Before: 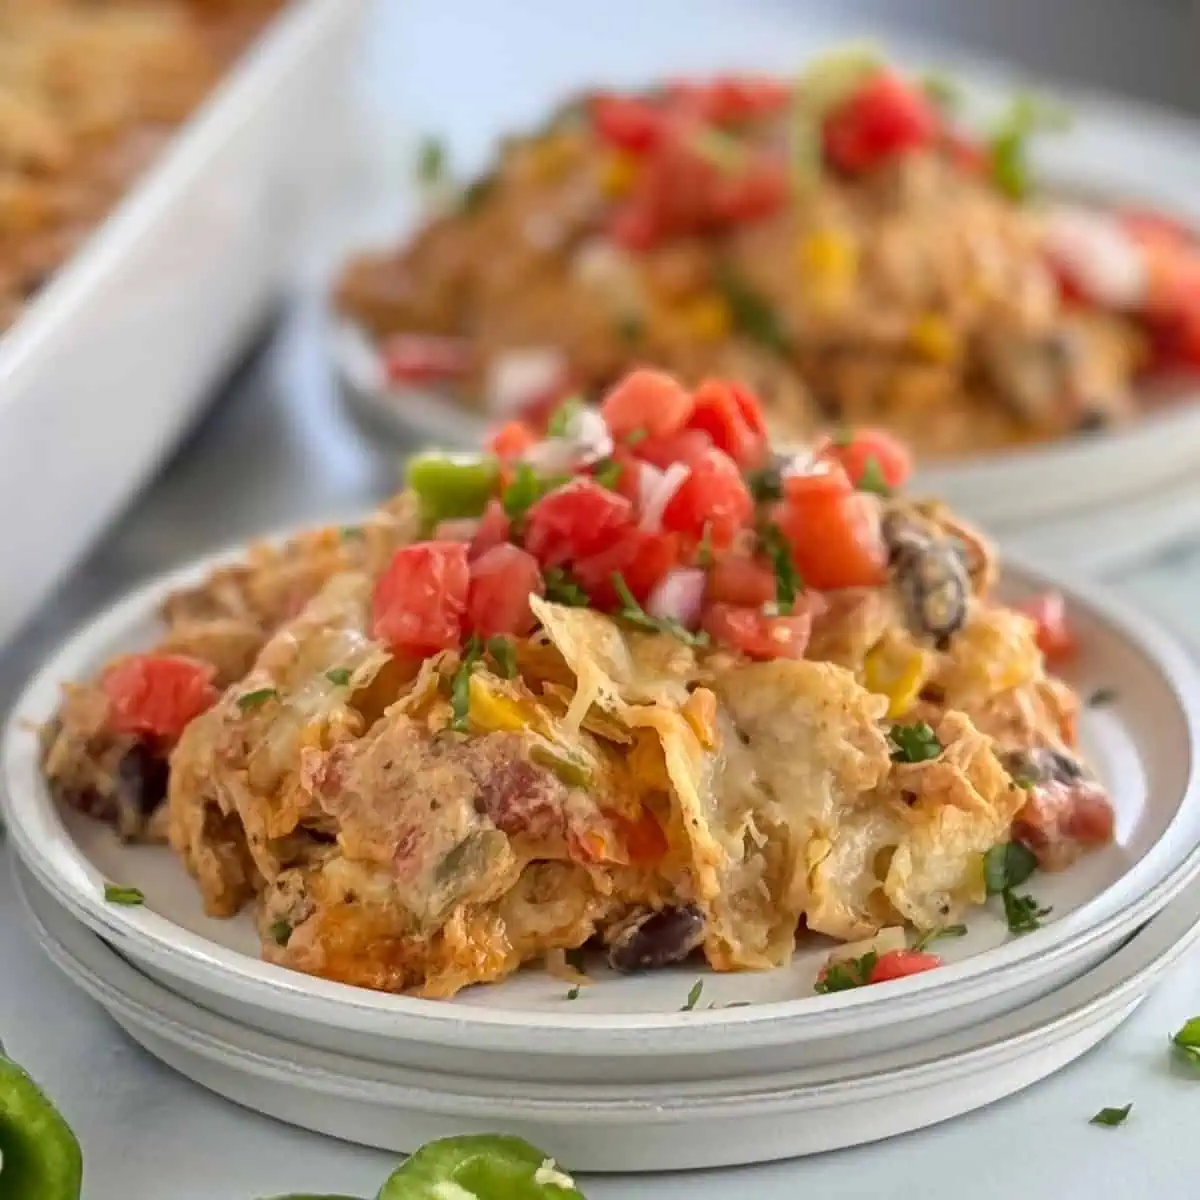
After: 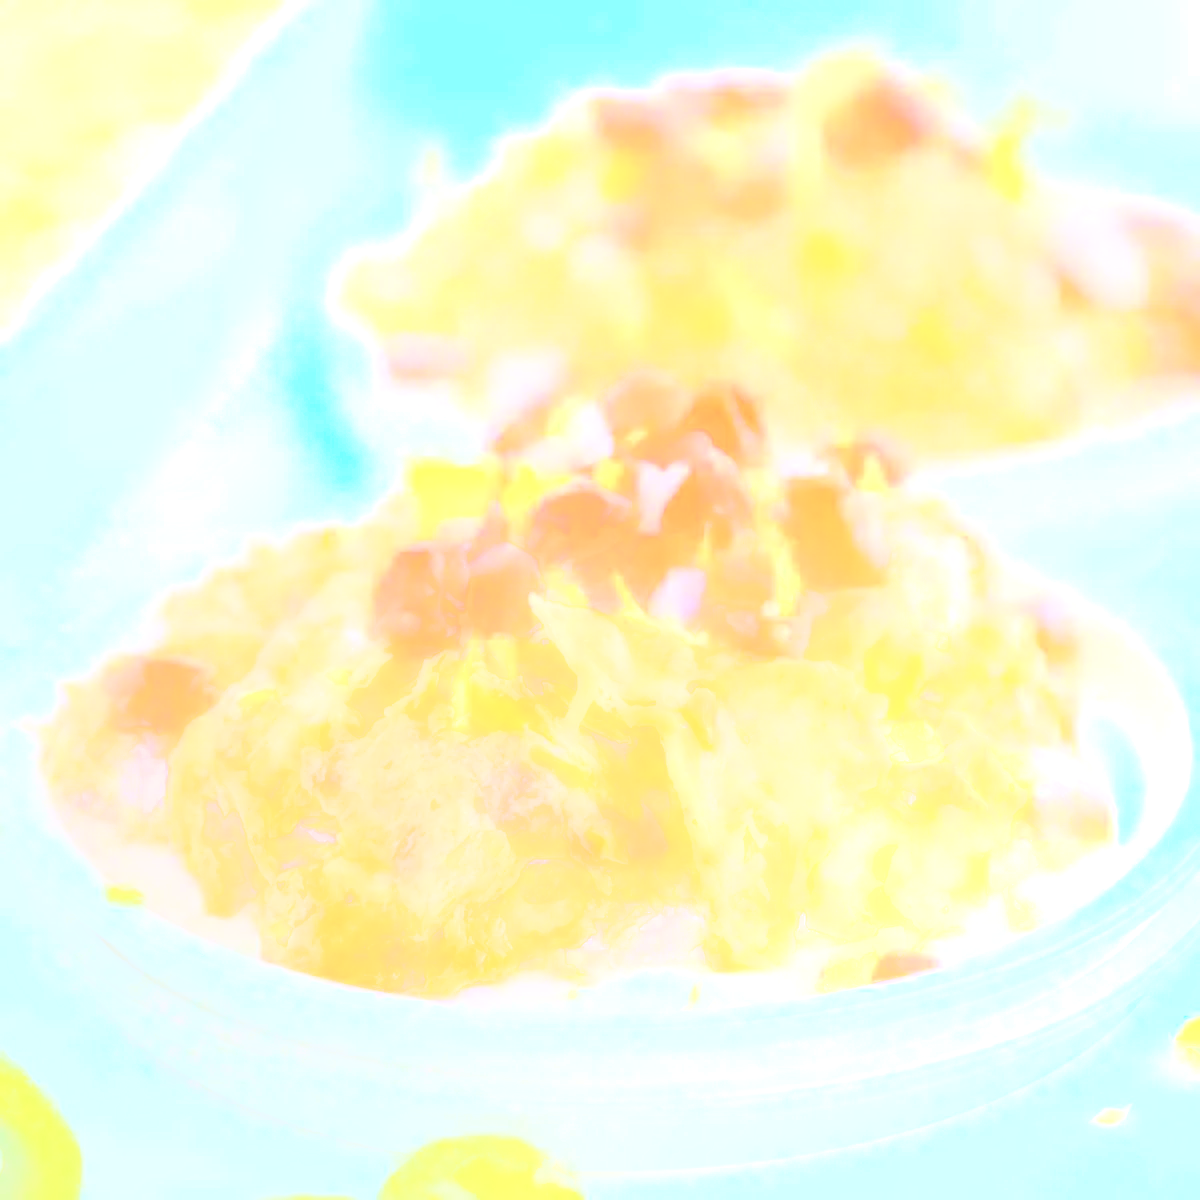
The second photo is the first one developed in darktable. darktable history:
tone curve: color space Lab, independent channels, preserve colors none
exposure: exposure 0.078 EV, compensate highlight preservation false
local contrast: highlights 100%, shadows 100%, detail 120%, midtone range 0.2
bloom: size 70%, threshold 25%, strength 70%
color calibration: x 0.37, y 0.382, temperature 4313.32 K
color zones: curves: ch0 [(0.254, 0.492) (0.724, 0.62)]; ch1 [(0.25, 0.528) (0.719, 0.796)]; ch2 [(0, 0.472) (0.25, 0.5) (0.73, 0.184)]
color balance rgb: perceptual saturation grading › global saturation 20%, perceptual saturation grading › highlights -25%, perceptual saturation grading › shadows 25%
